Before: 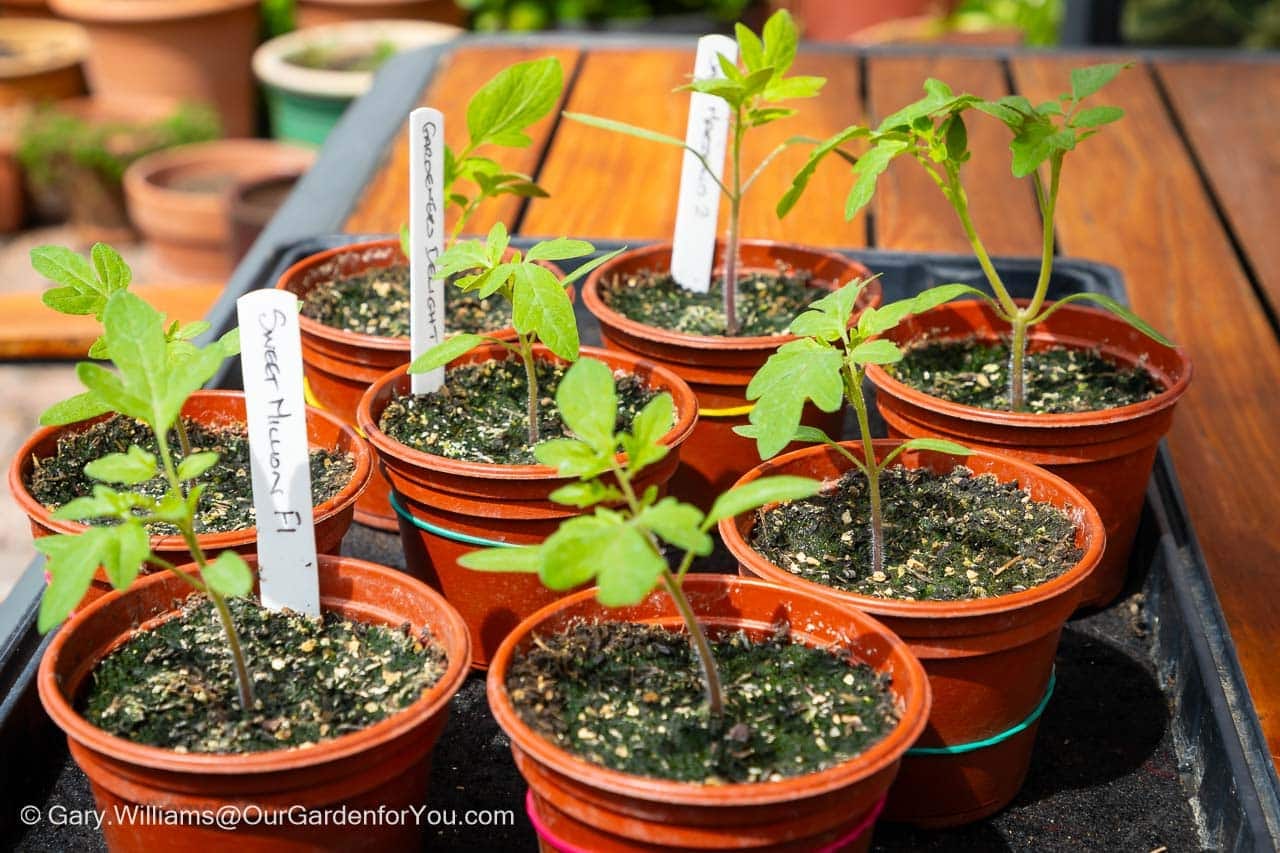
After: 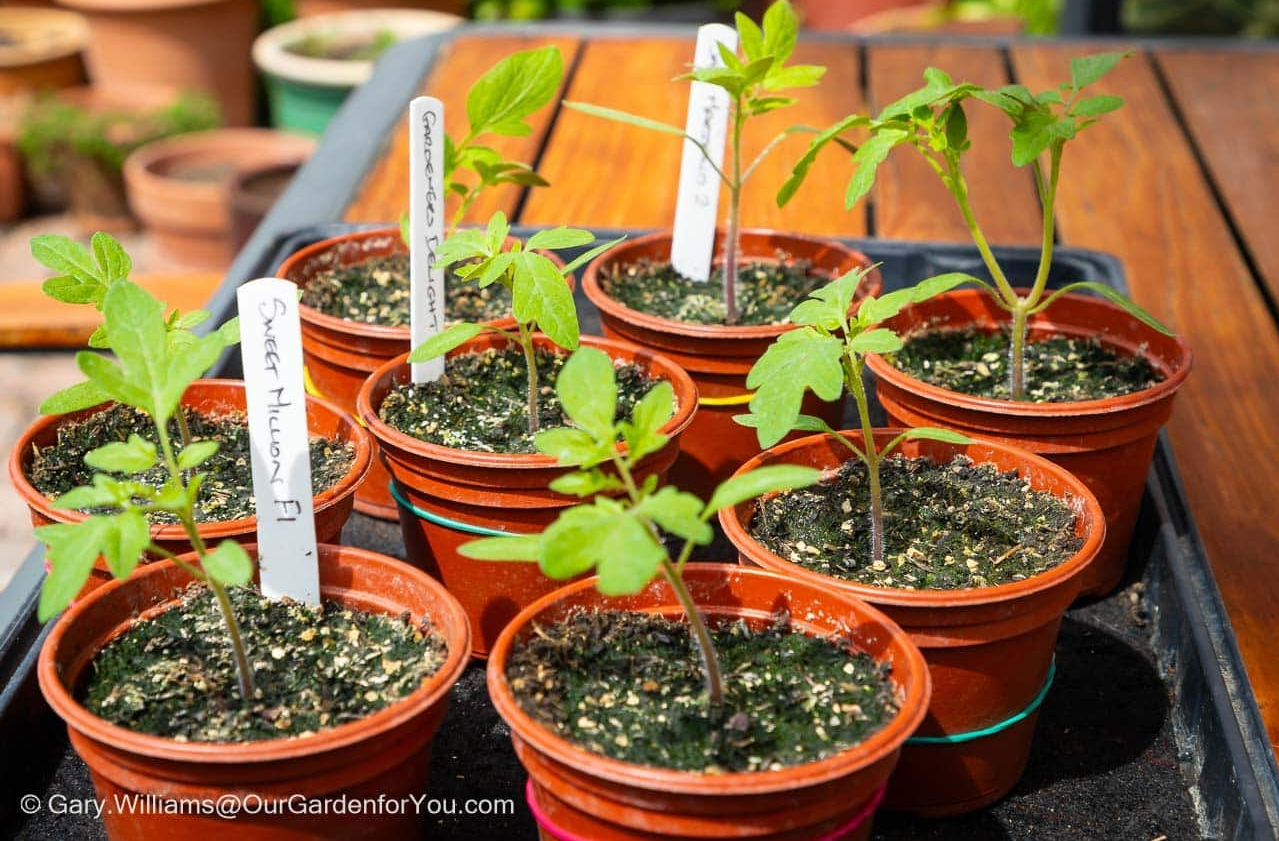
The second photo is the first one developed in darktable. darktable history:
crop: top 1.399%, right 0.048%
